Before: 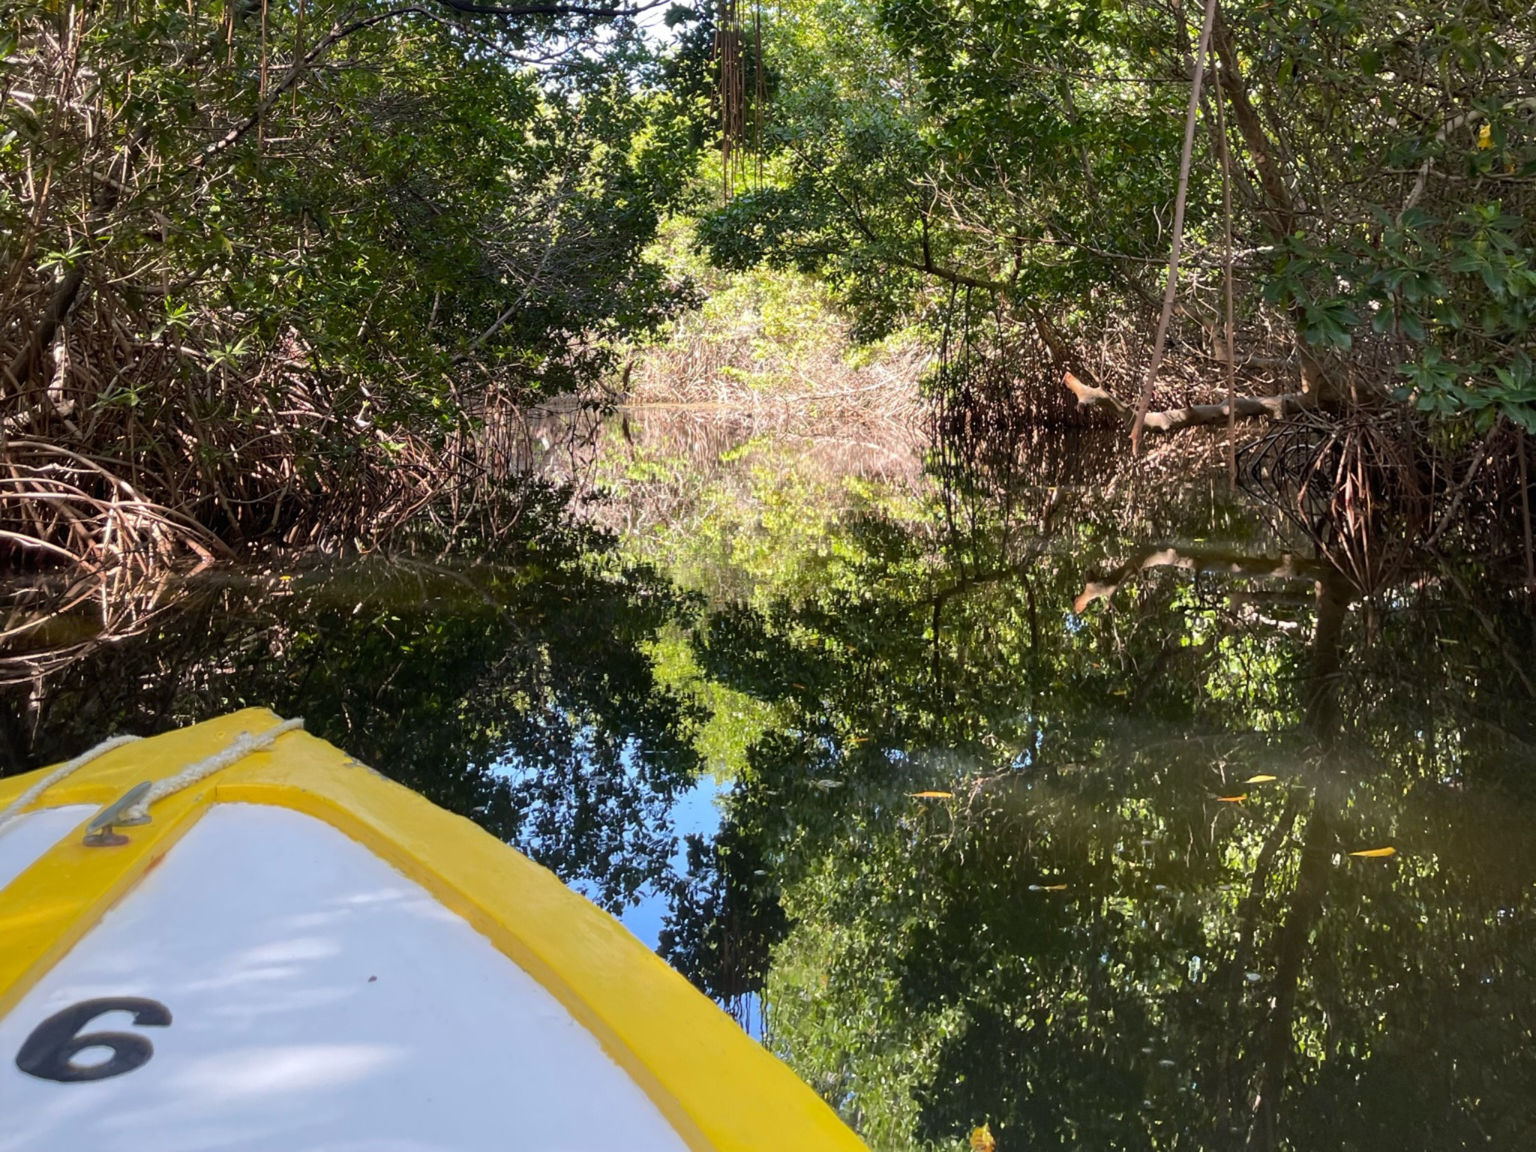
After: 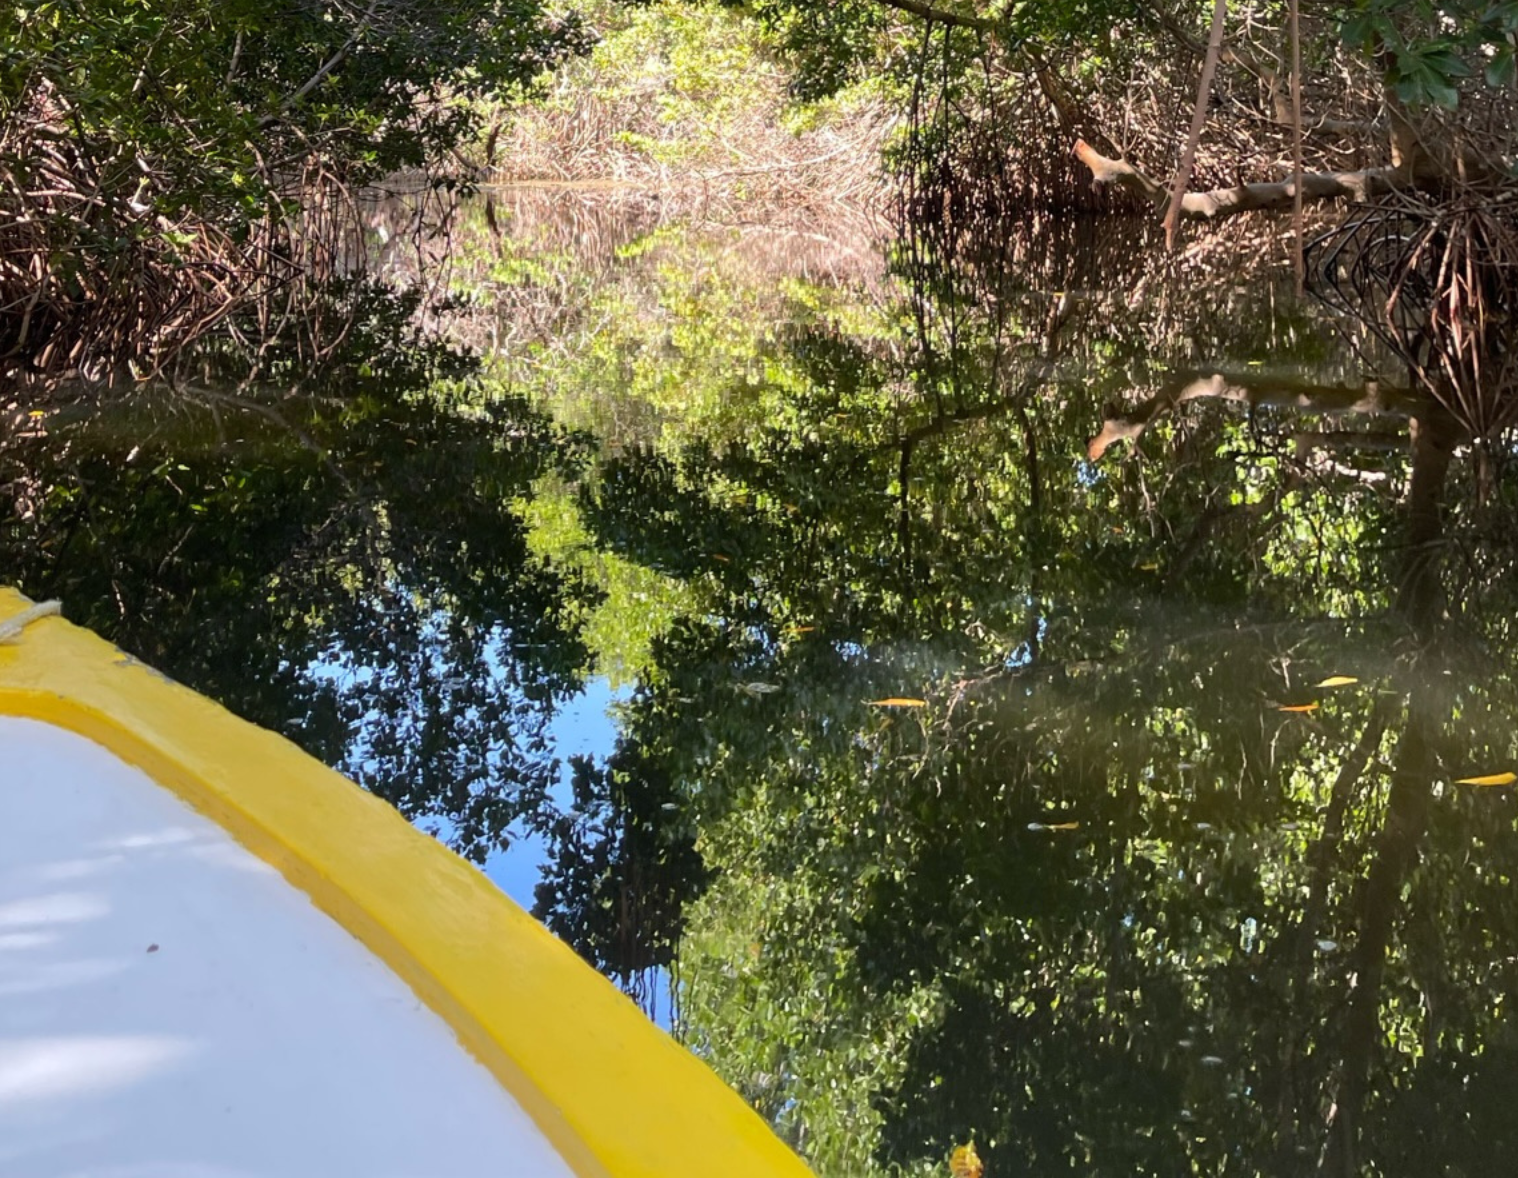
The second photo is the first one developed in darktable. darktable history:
crop: left 16.837%, top 23.266%, right 9.015%
